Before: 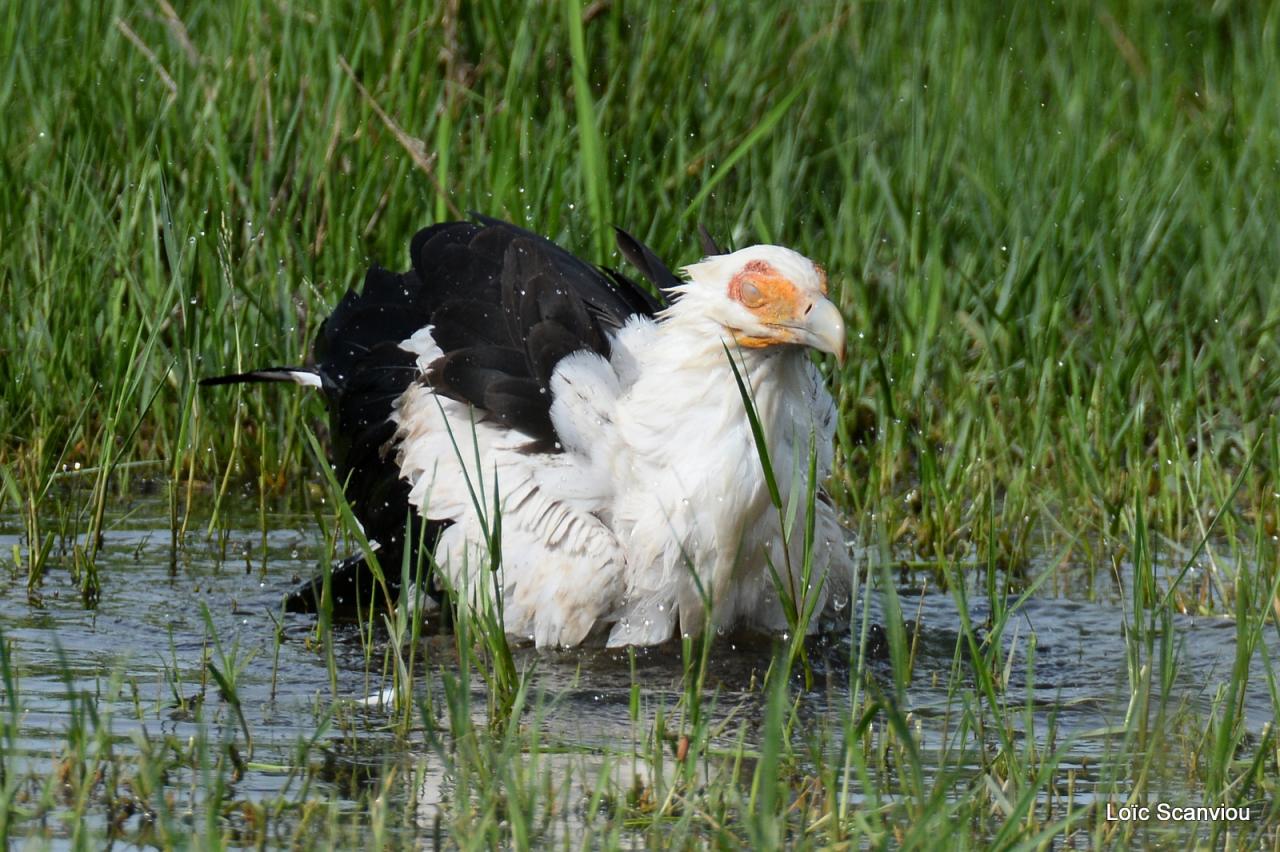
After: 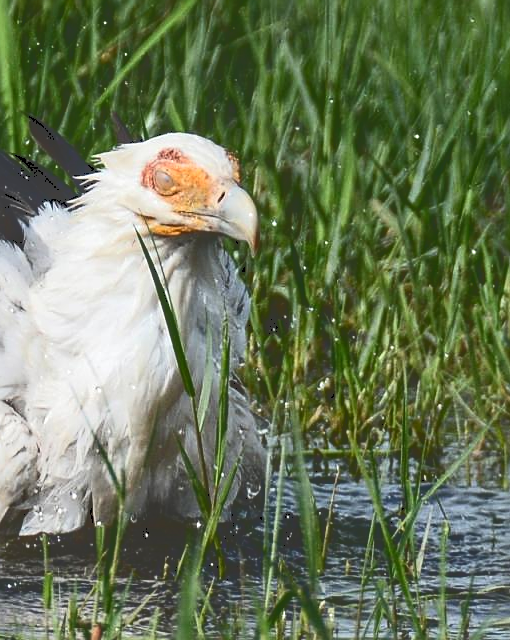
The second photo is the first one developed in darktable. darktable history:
local contrast: on, module defaults
crop: left 45.909%, top 13.18%, right 14.223%, bottom 10.14%
tone curve: curves: ch0 [(0, 0) (0.003, 0.235) (0.011, 0.235) (0.025, 0.235) (0.044, 0.235) (0.069, 0.235) (0.1, 0.237) (0.136, 0.239) (0.177, 0.243) (0.224, 0.256) (0.277, 0.287) (0.335, 0.329) (0.399, 0.391) (0.468, 0.476) (0.543, 0.574) (0.623, 0.683) (0.709, 0.778) (0.801, 0.869) (0.898, 0.924) (1, 1)], color space Lab, independent channels, preserve colors none
exposure: compensate exposure bias true, compensate highlight preservation false
shadows and highlights: shadows 36.31, highlights -28.07, soften with gaussian
sharpen: on, module defaults
